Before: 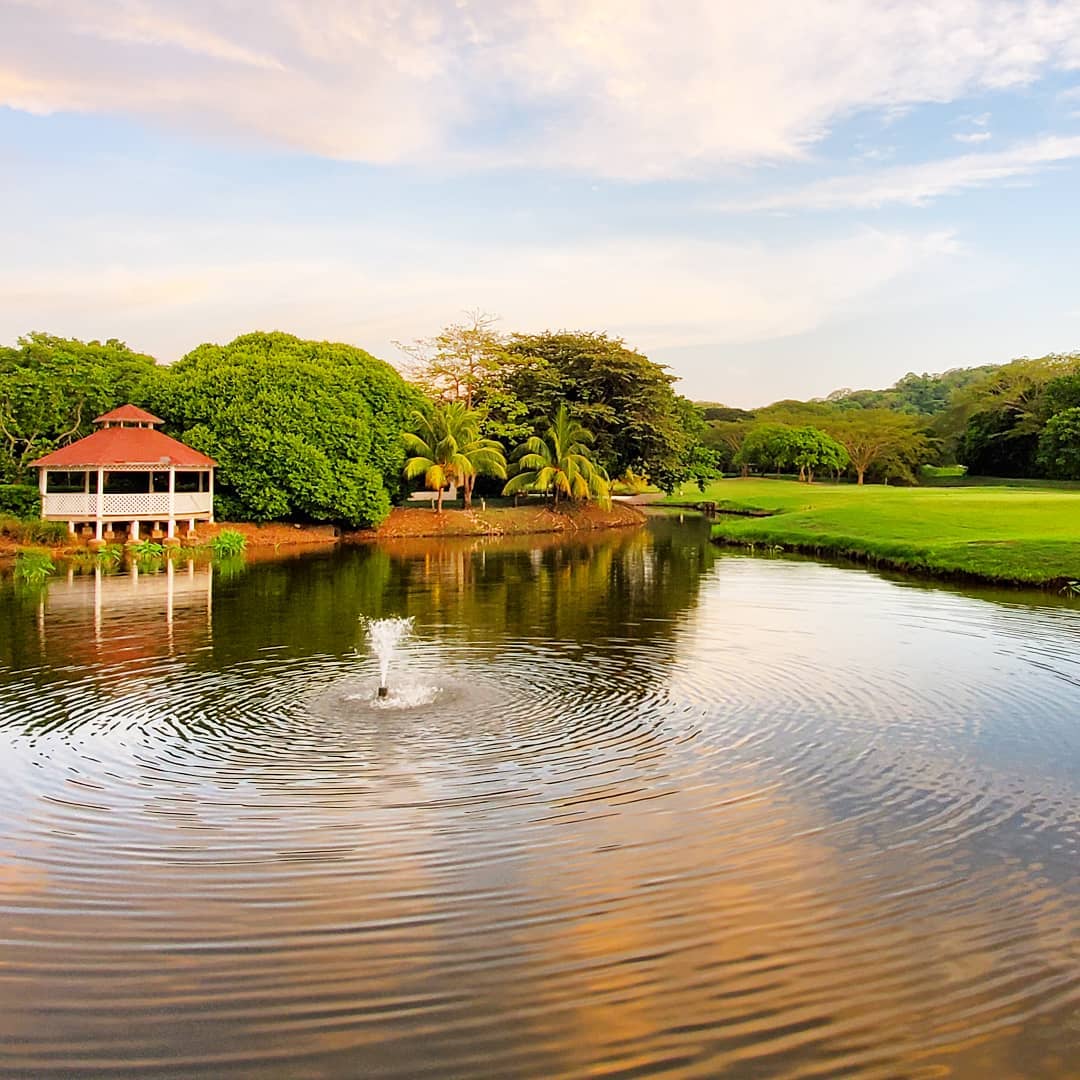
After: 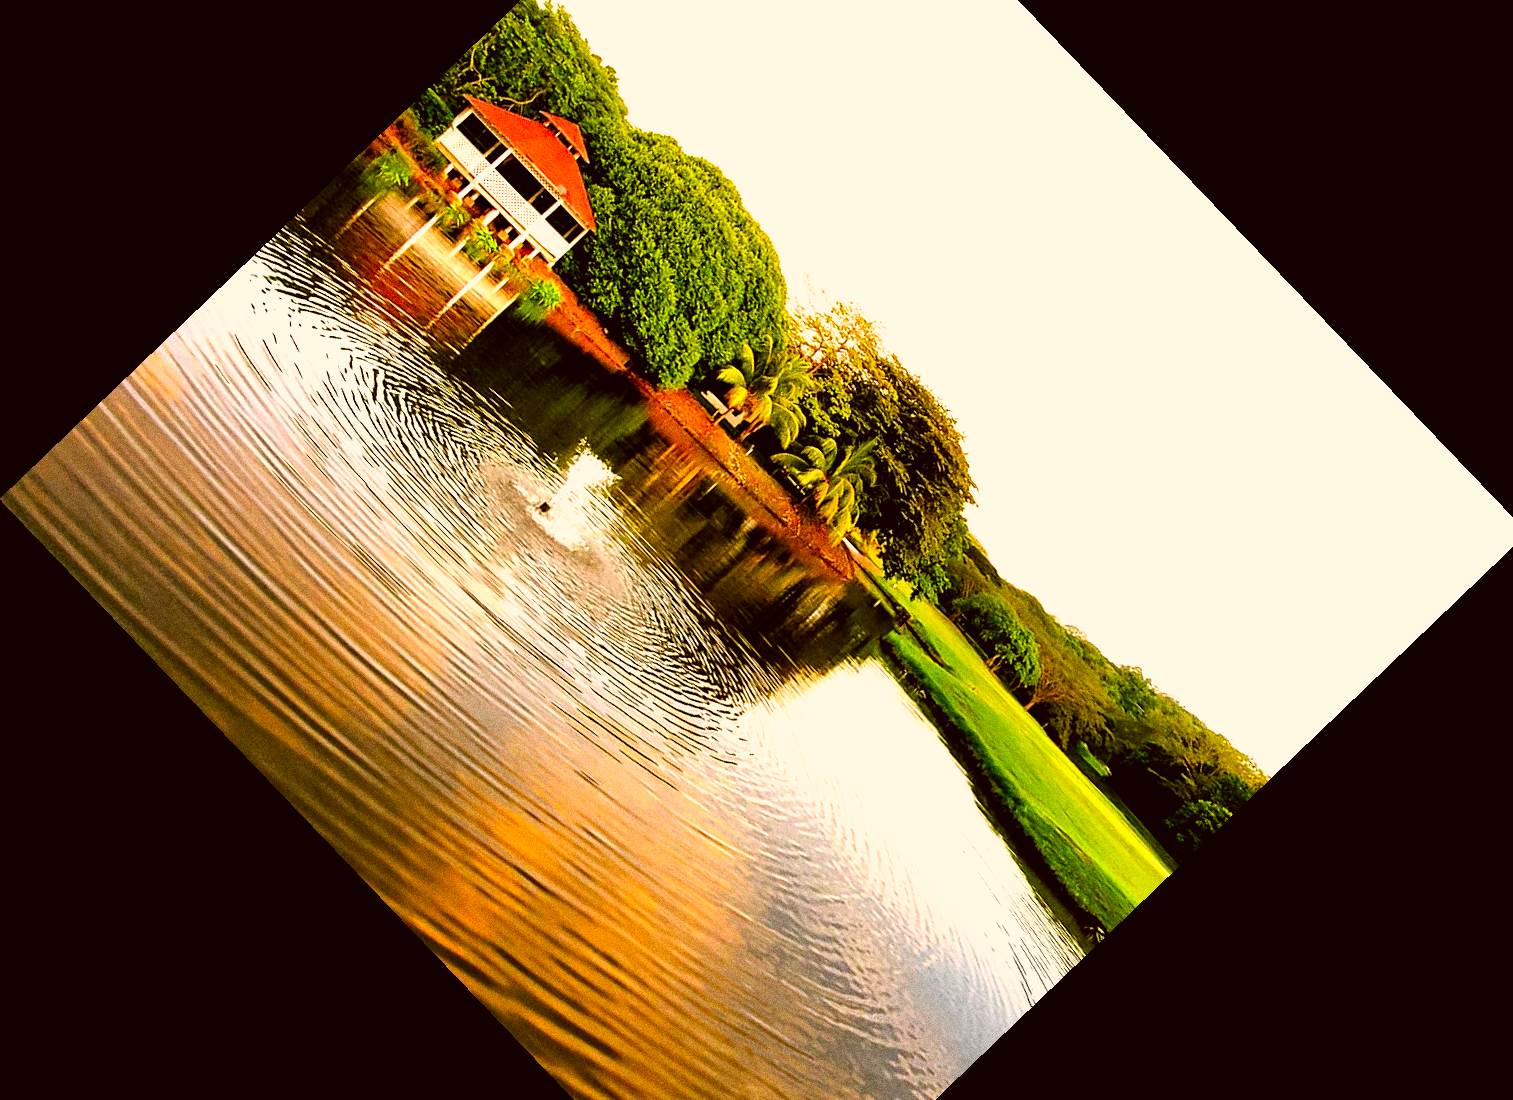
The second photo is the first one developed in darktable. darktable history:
grain: coarseness 0.09 ISO, strength 40%
filmic rgb: black relative exposure -8.2 EV, white relative exposure 2.2 EV, threshold 3 EV, hardness 7.11, latitude 85.74%, contrast 1.696, highlights saturation mix -4%, shadows ↔ highlights balance -2.69%, preserve chrominance no, color science v5 (2021), contrast in shadows safe, contrast in highlights safe, enable highlight reconstruction true
crop and rotate: angle -46.26°, top 16.234%, right 0.912%, bottom 11.704%
color correction: highlights a* 8.98, highlights b* 15.09, shadows a* -0.49, shadows b* 26.52
